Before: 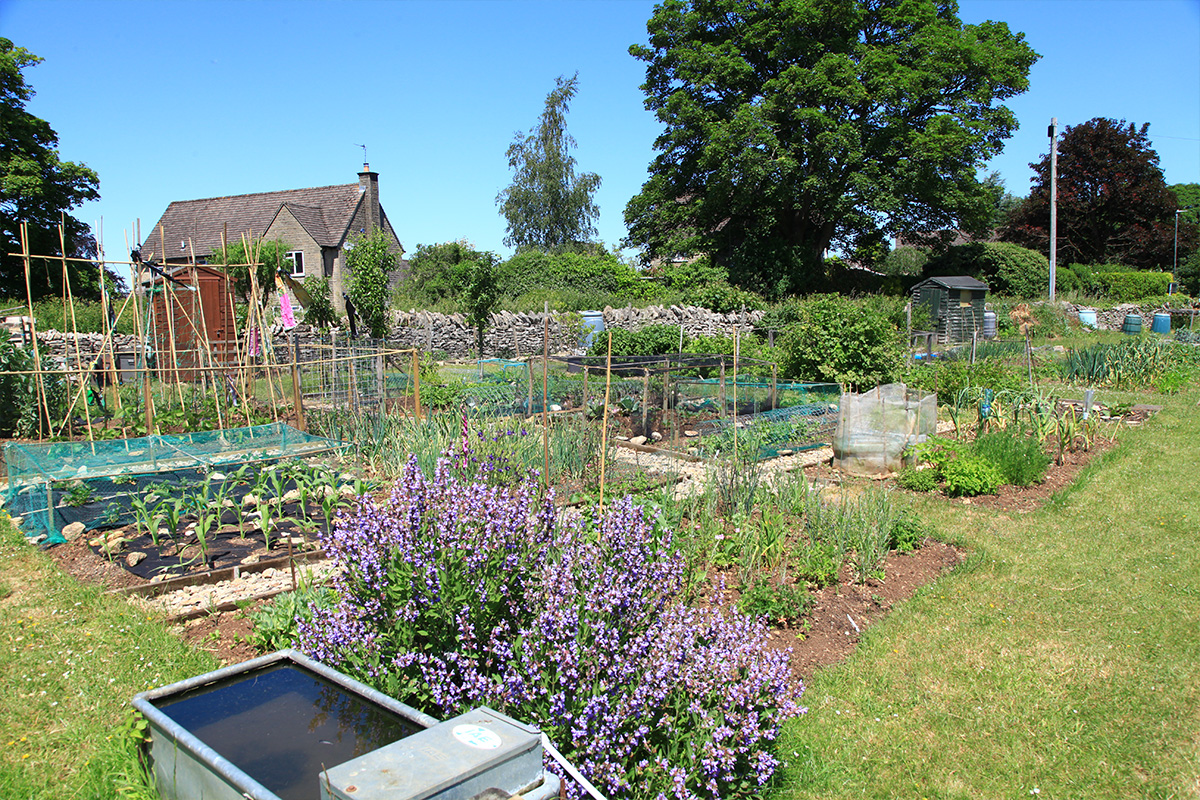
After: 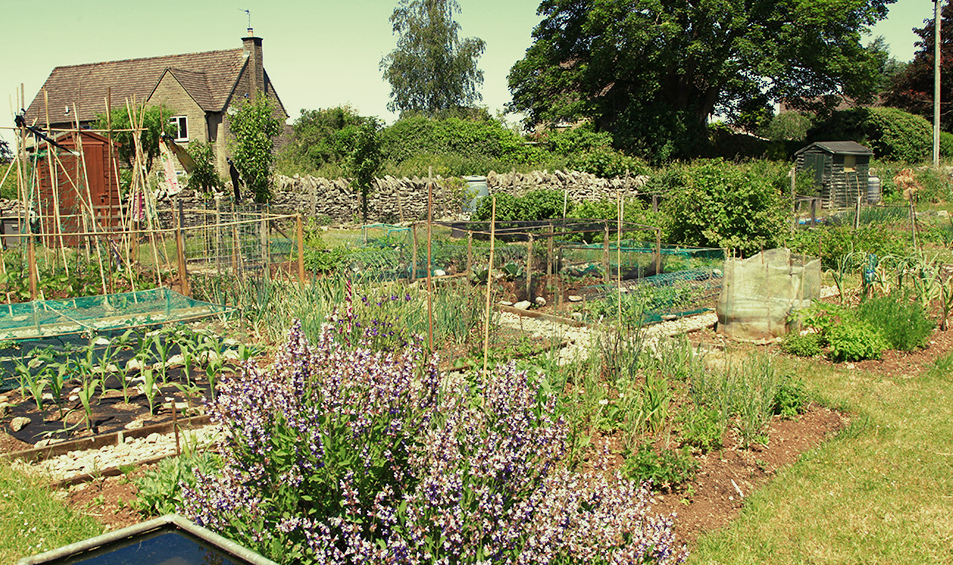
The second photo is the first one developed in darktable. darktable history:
exposure: compensate highlight preservation false
white balance: red 1.08, blue 0.791
crop: left 9.712%, top 16.928%, right 10.845%, bottom 12.332%
split-toning: shadows › hue 290.82°, shadows › saturation 0.34, highlights › saturation 0.38, balance 0, compress 50%
